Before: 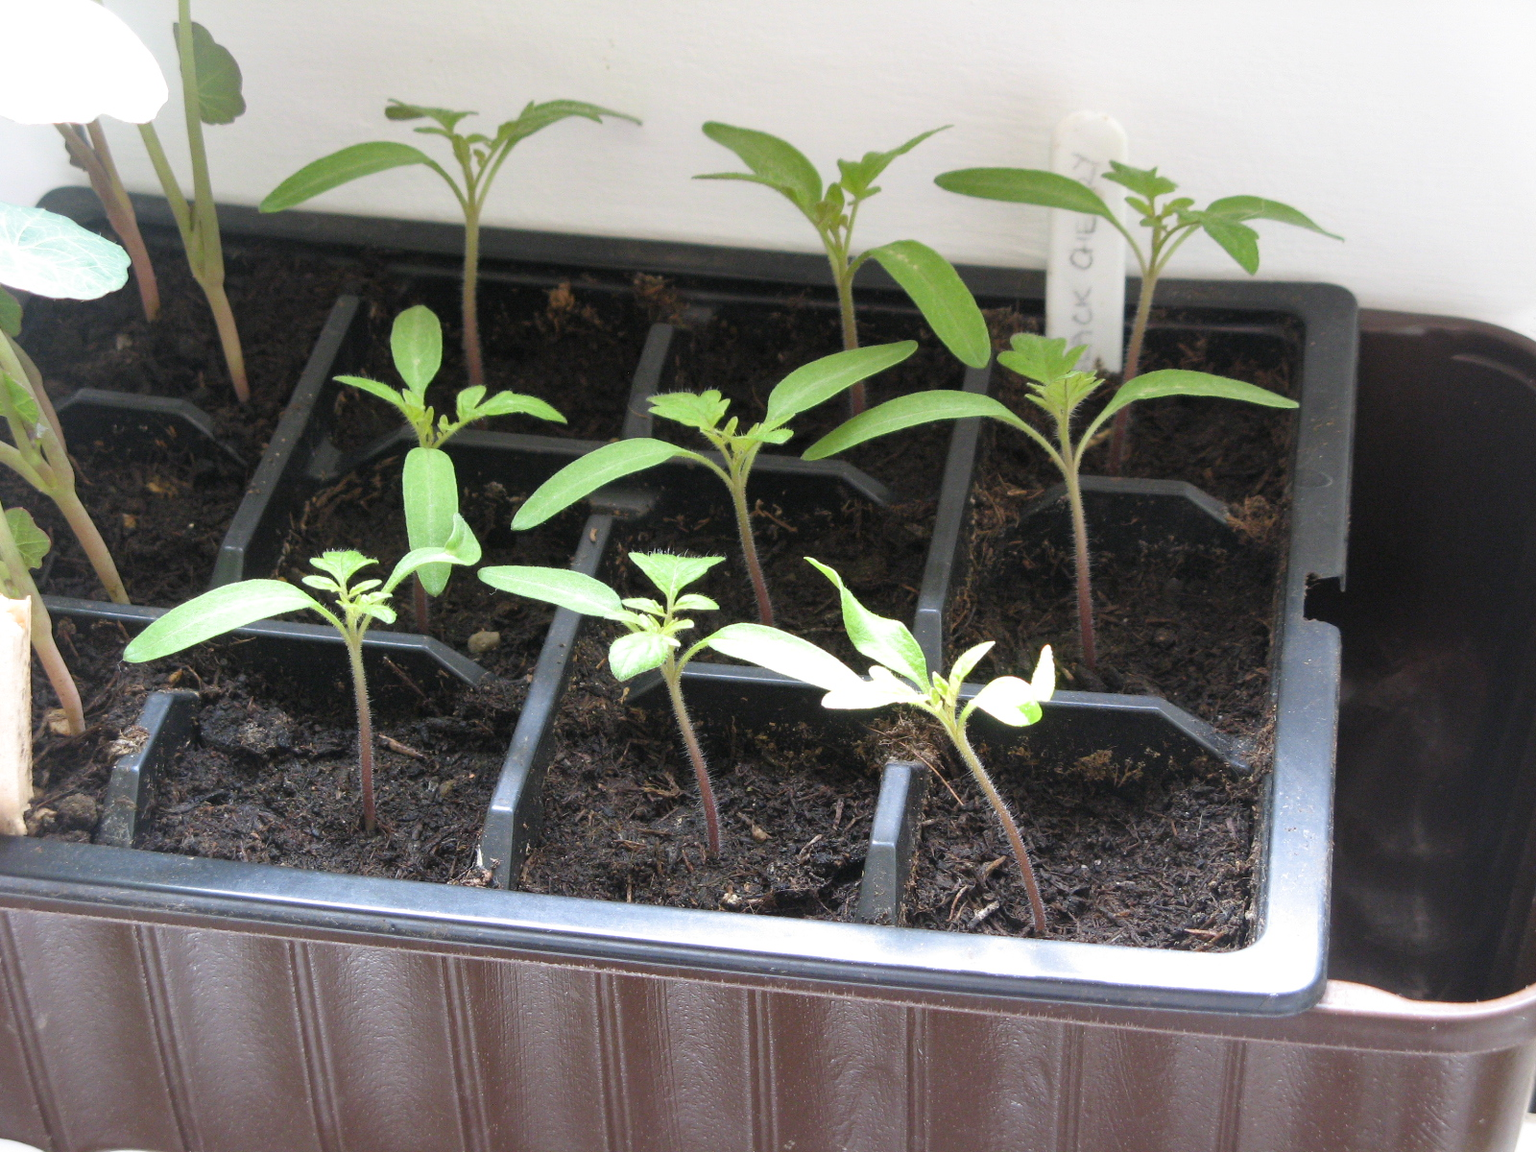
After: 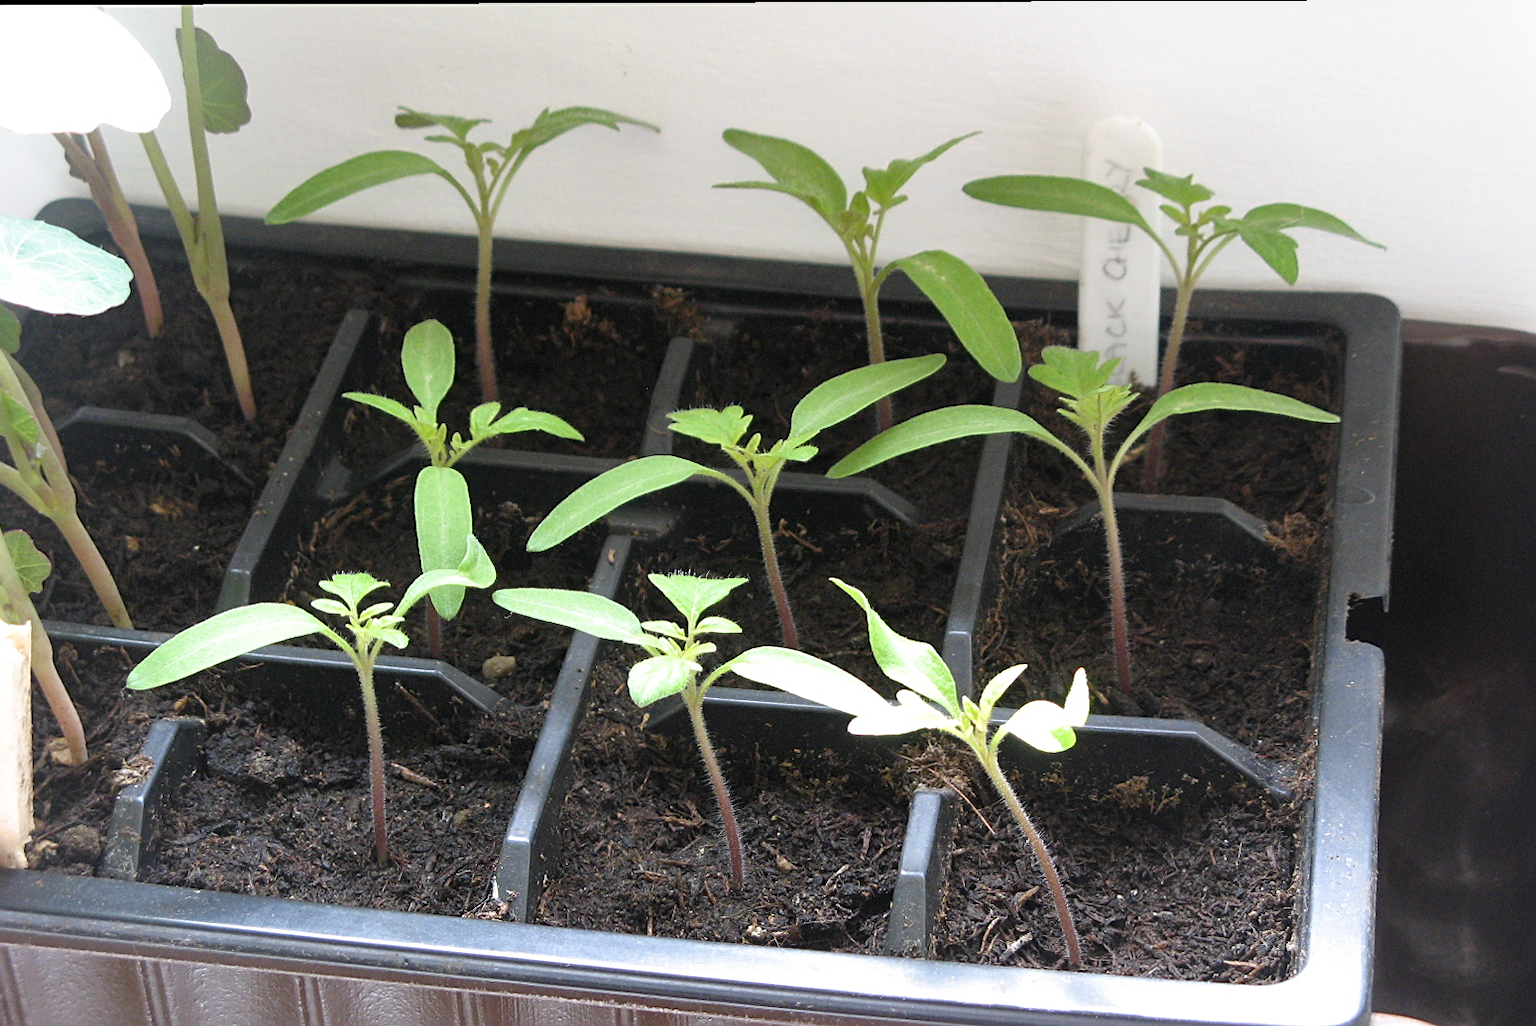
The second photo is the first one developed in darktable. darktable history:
sharpen: on, module defaults
crop and rotate: angle 0.206°, left 0.229%, right 3.192%, bottom 14.123%
